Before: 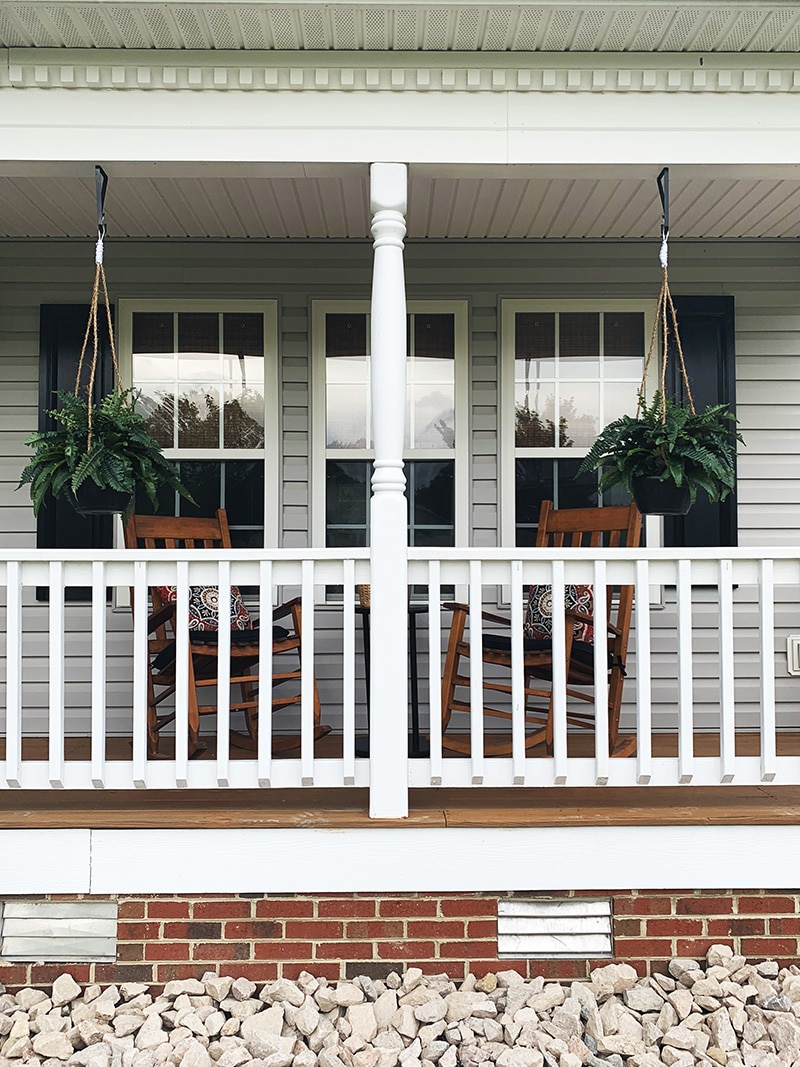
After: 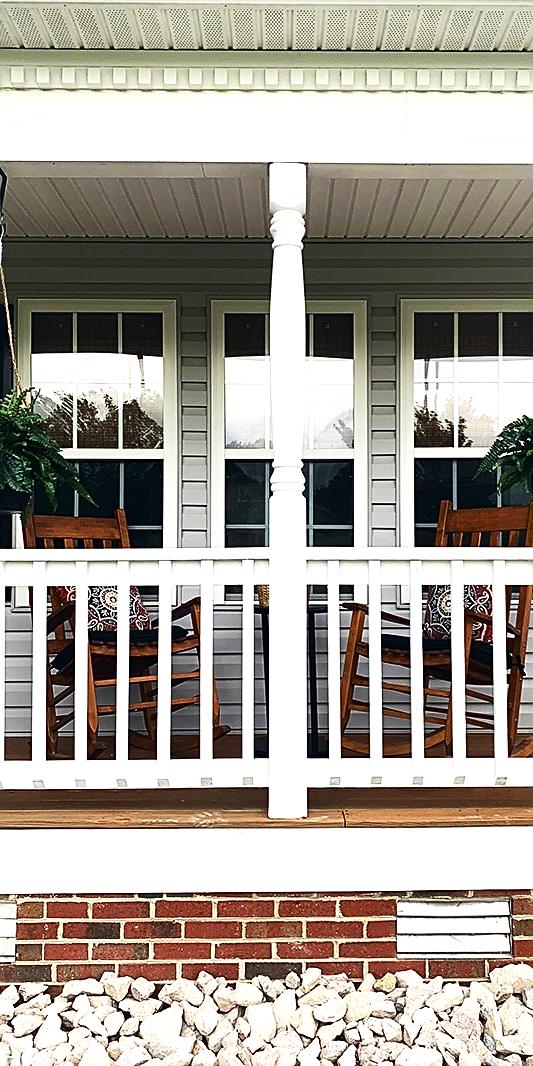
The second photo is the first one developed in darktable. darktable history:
sharpen: on, module defaults
crop and rotate: left 12.673%, right 20.66%
contrast brightness saturation: contrast 0.2, brightness -0.11, saturation 0.1
exposure: exposure 0.564 EV, compensate highlight preservation false
